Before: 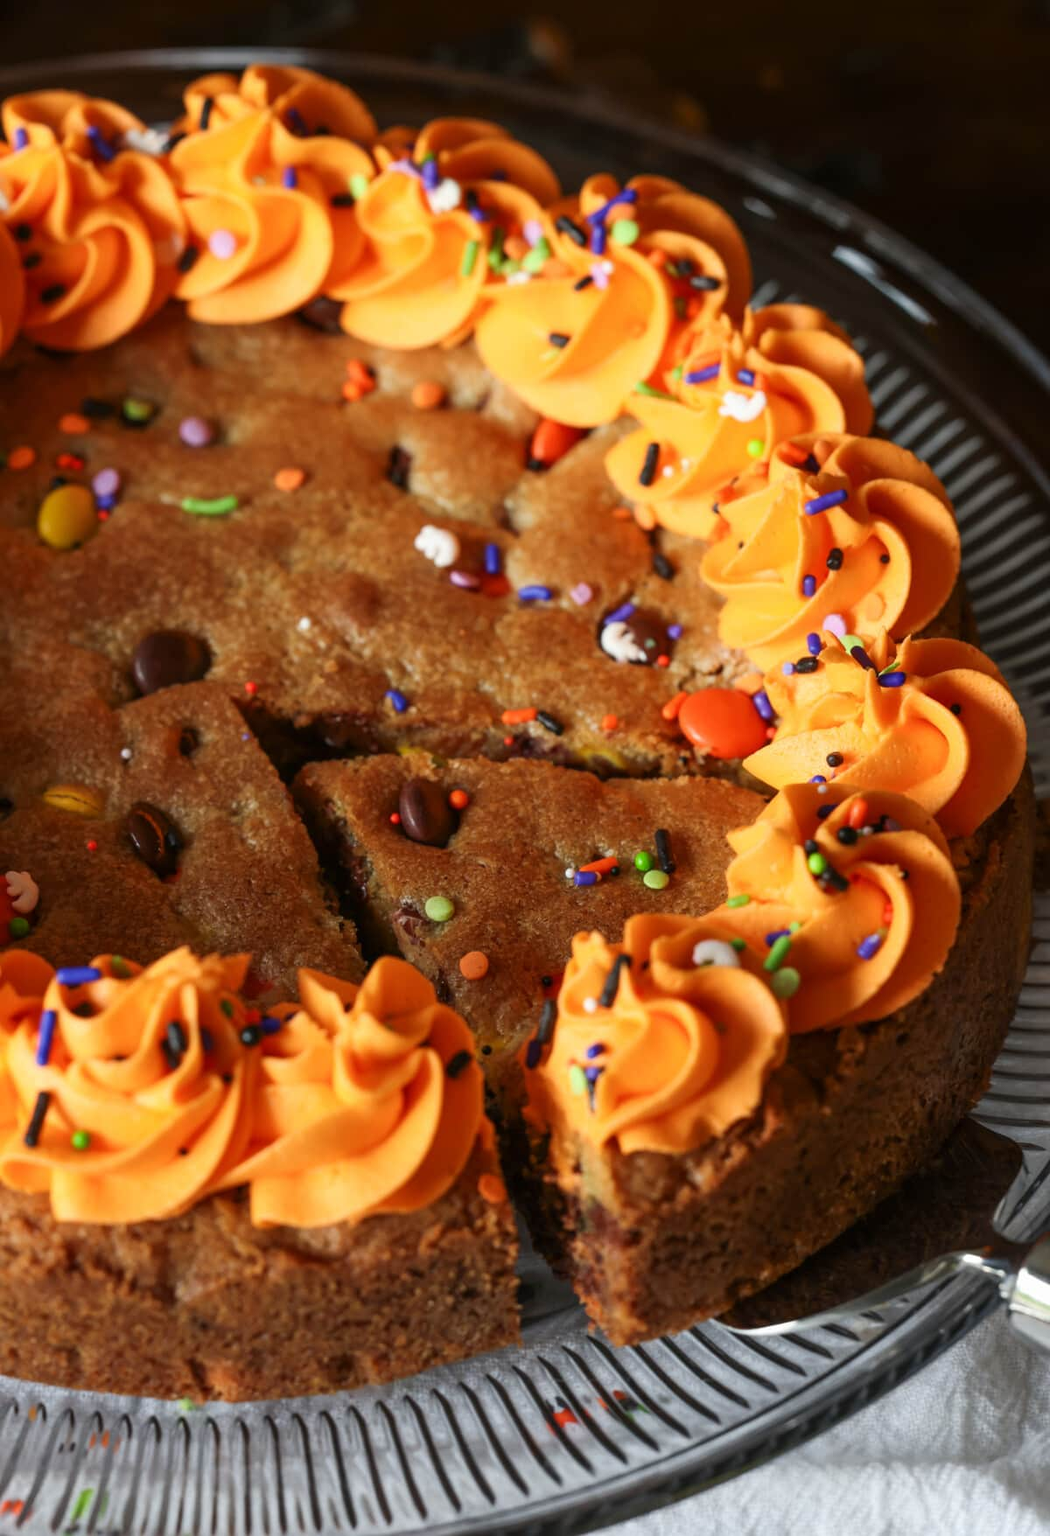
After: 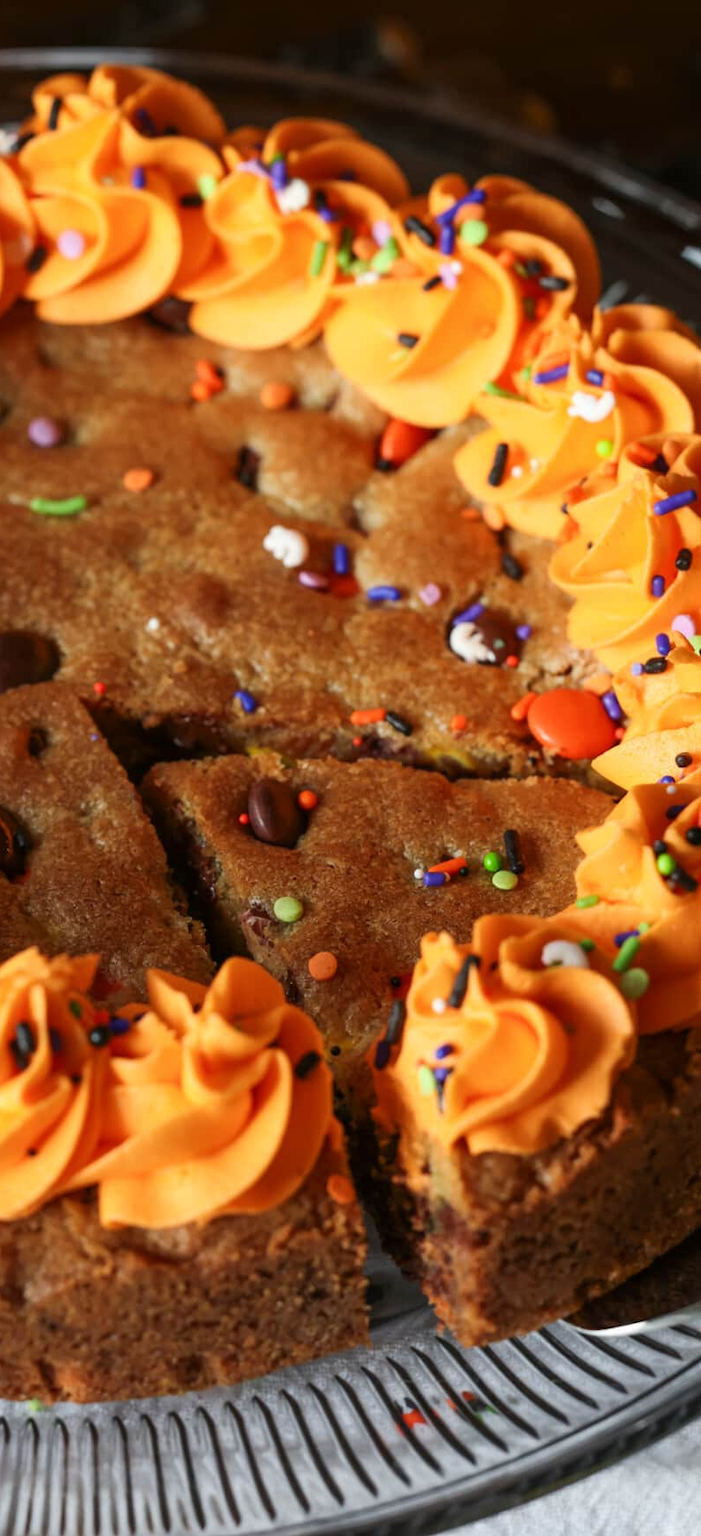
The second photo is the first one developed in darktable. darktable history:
local contrast: mode bilateral grid, contrast 15, coarseness 36, detail 105%, midtone range 0.2
crop and rotate: left 14.488%, right 18.67%
